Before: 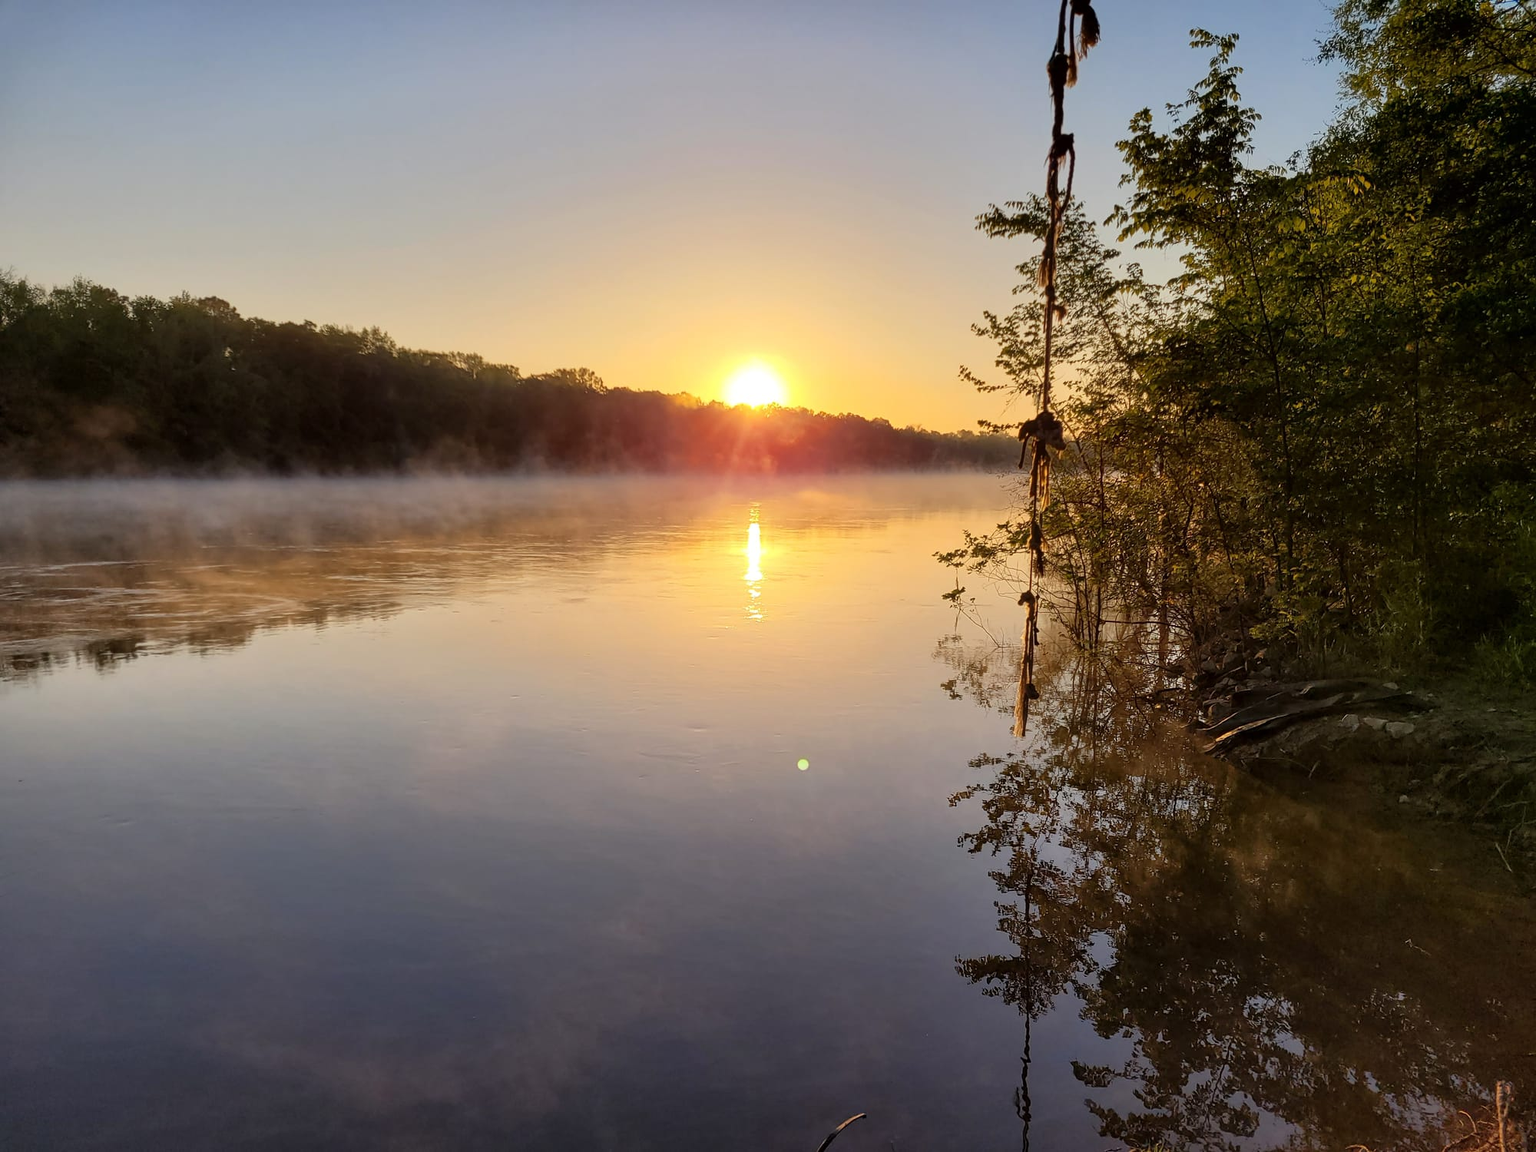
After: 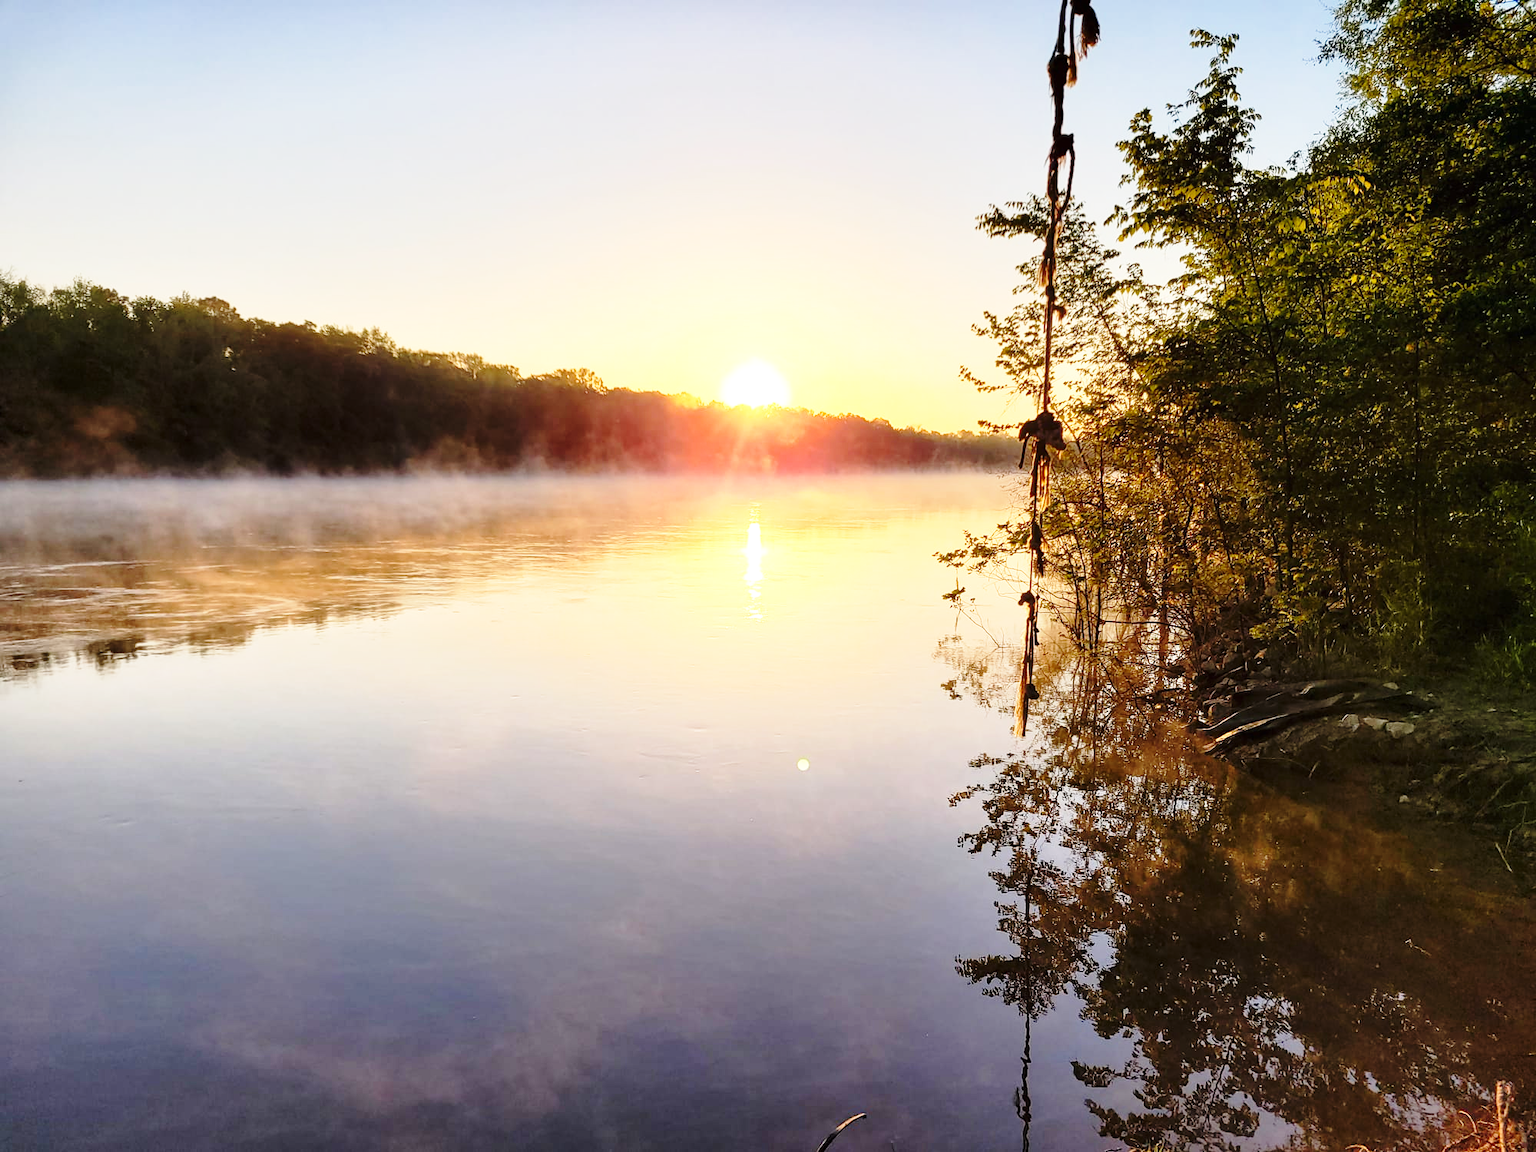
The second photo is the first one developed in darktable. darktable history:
exposure: black level correction 0, exposure 0.5 EV, compensate exposure bias true, compensate highlight preservation false
base curve: curves: ch0 [(0, 0) (0.028, 0.03) (0.121, 0.232) (0.46, 0.748) (0.859, 0.968) (1, 1)], preserve colors none
